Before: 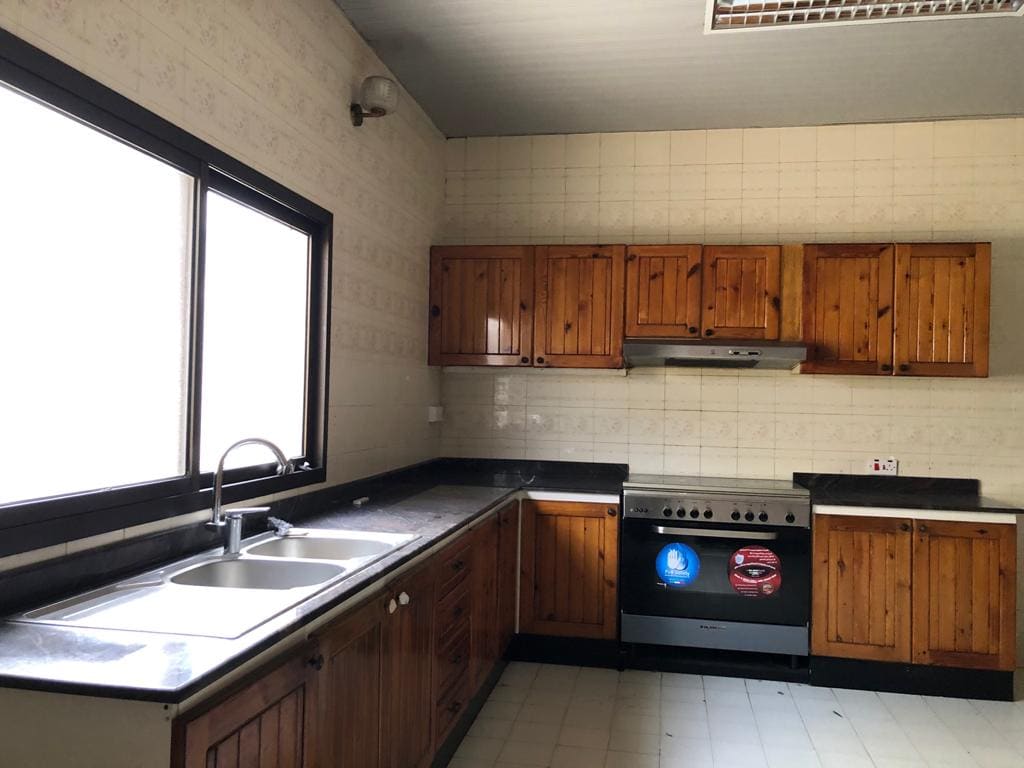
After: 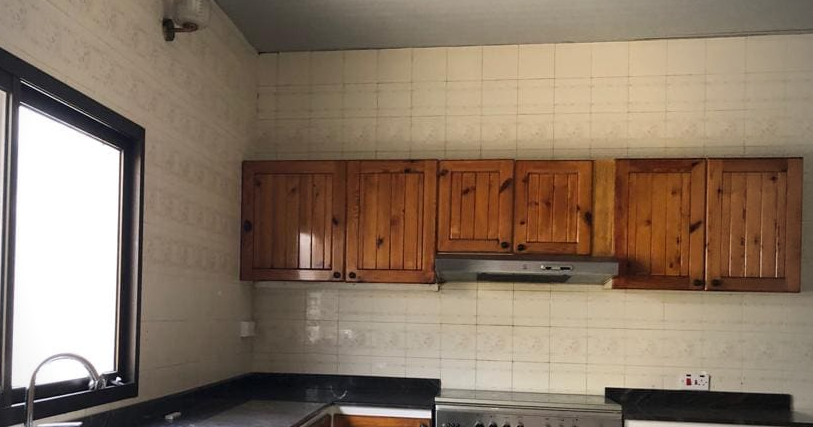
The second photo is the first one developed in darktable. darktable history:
vignetting: center (-0.15, 0.013)
crop: left 18.38%, top 11.092%, right 2.134%, bottom 33.217%
